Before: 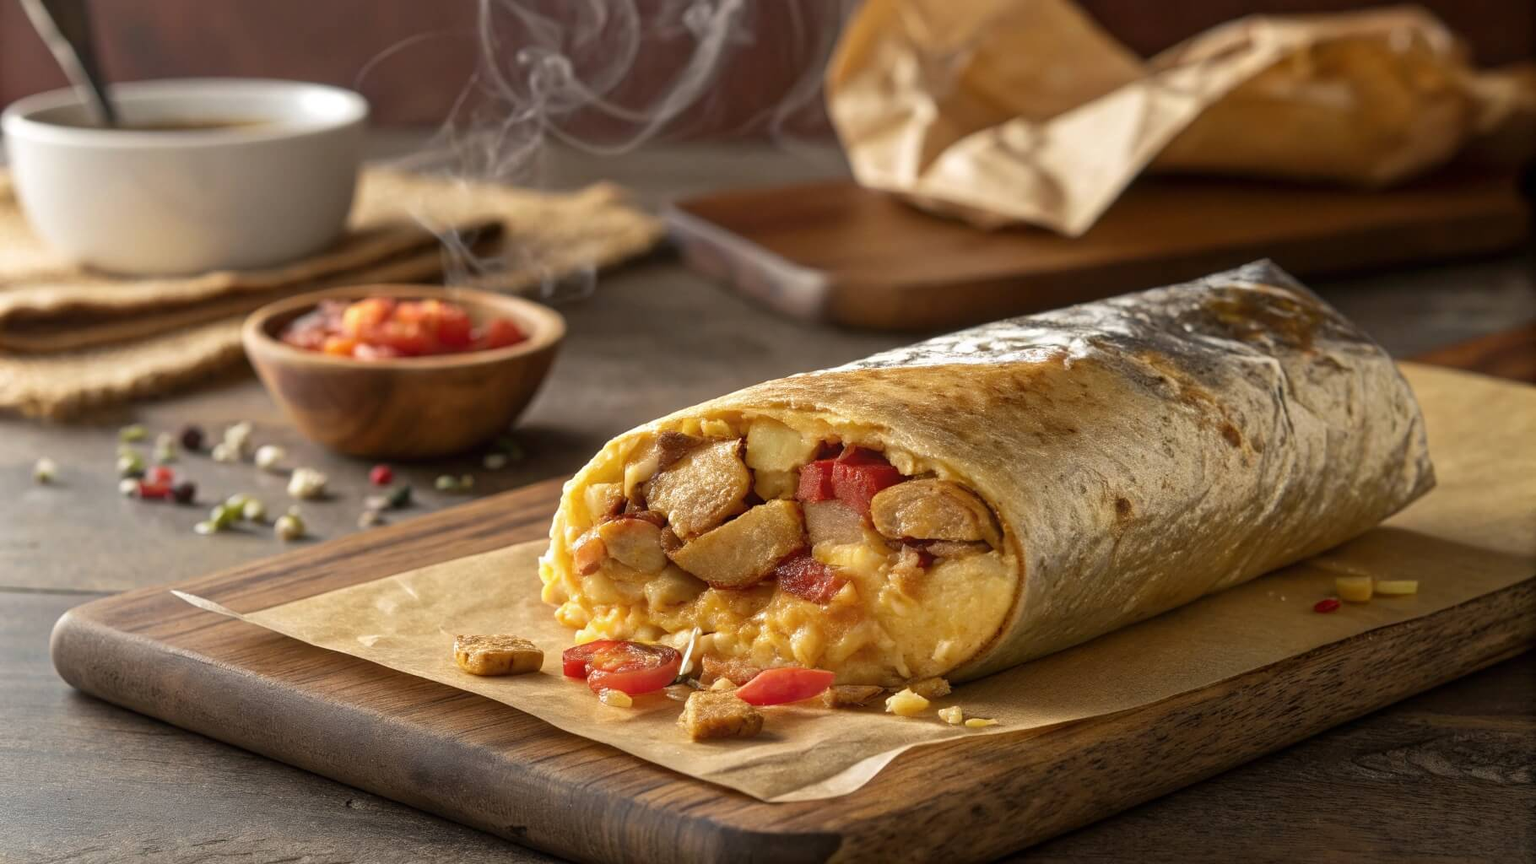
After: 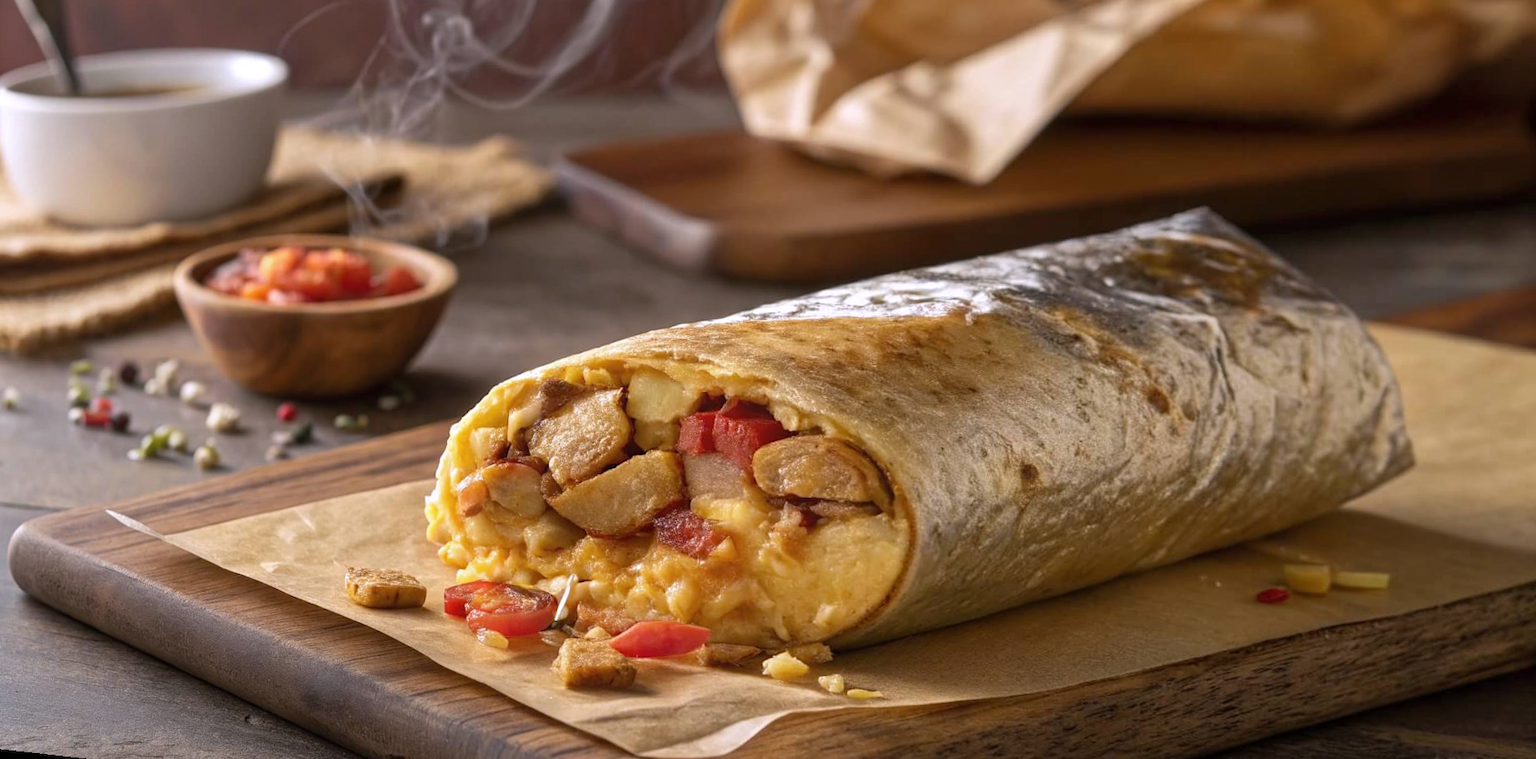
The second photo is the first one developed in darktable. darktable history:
rotate and perspective: rotation 1.69°, lens shift (vertical) -0.023, lens shift (horizontal) -0.291, crop left 0.025, crop right 0.988, crop top 0.092, crop bottom 0.842
white balance: red 1.004, blue 1.096
shadows and highlights: shadows 25, highlights -25
